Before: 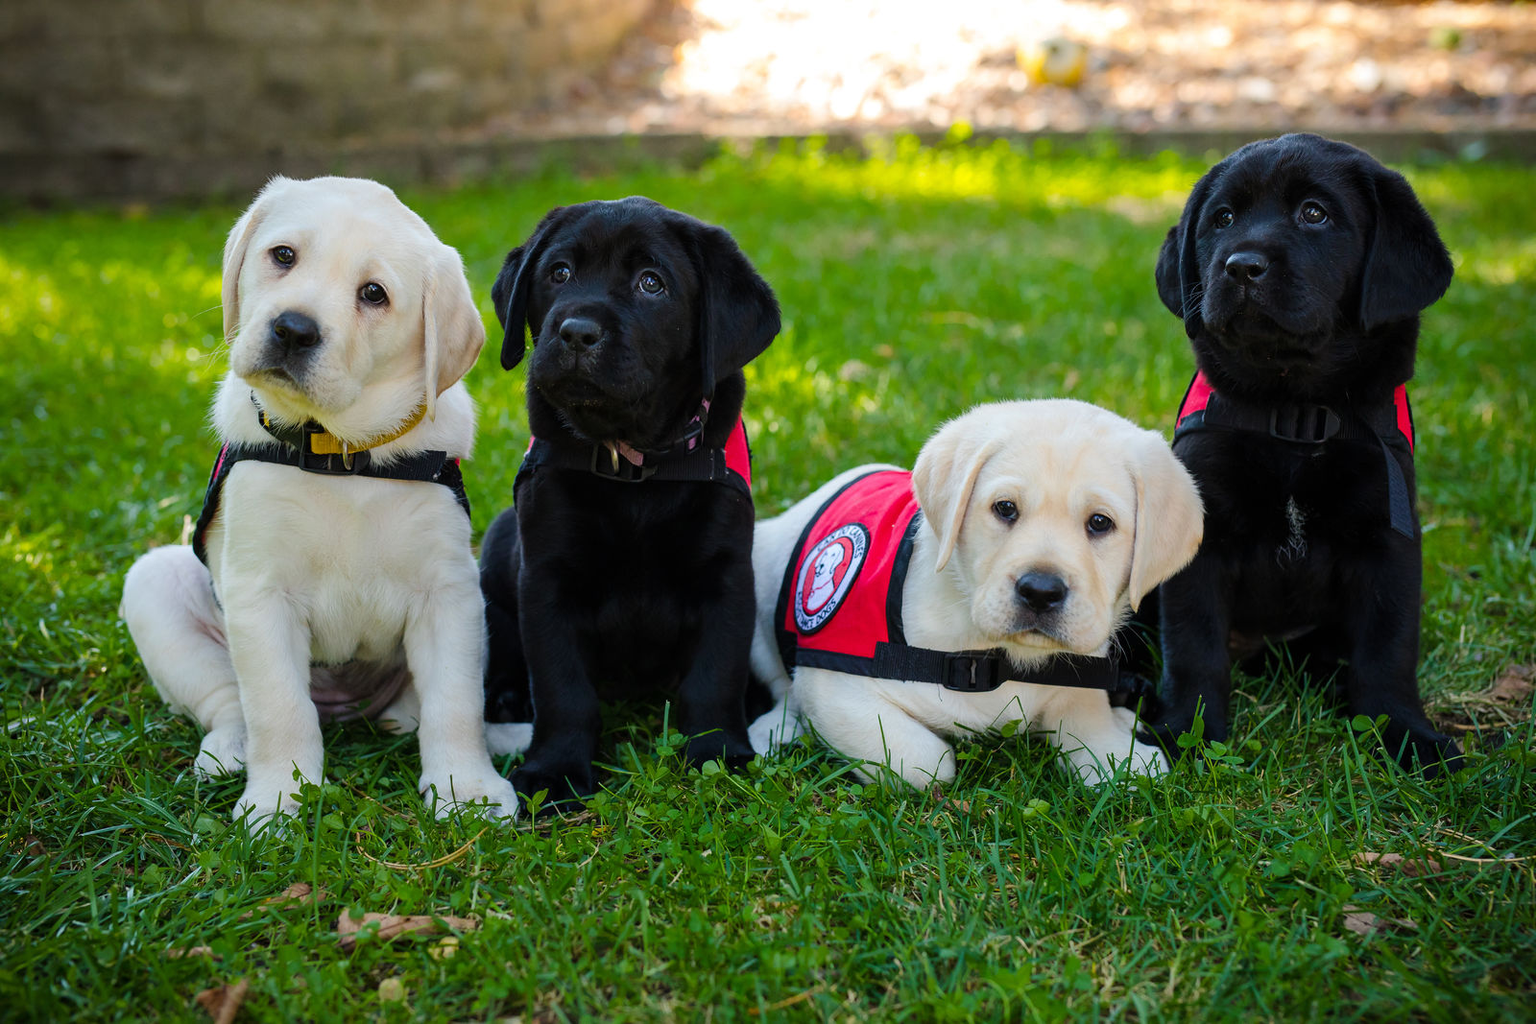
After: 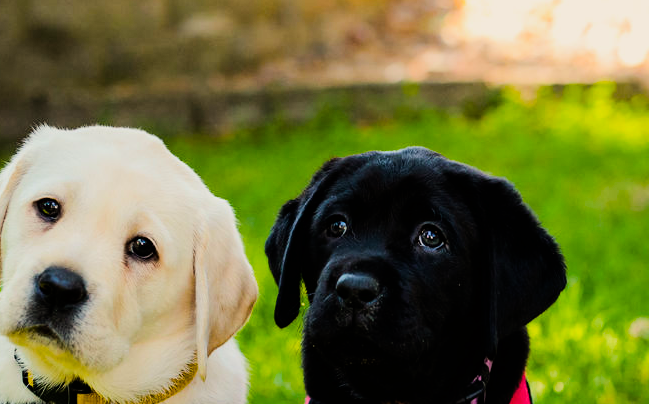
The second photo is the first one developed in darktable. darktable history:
crop: left 15.452%, top 5.459%, right 43.956%, bottom 56.62%
white balance: red 1.045, blue 0.932
filmic rgb: black relative exposure -7.65 EV, white relative exposure 4.56 EV, hardness 3.61, contrast 1.05
tone equalizer: -8 EV -0.75 EV, -7 EV -0.7 EV, -6 EV -0.6 EV, -5 EV -0.4 EV, -3 EV 0.4 EV, -2 EV 0.6 EV, -1 EV 0.7 EV, +0 EV 0.75 EV, edges refinement/feathering 500, mask exposure compensation -1.57 EV, preserve details no
color balance rgb: perceptual saturation grading › global saturation 25%, global vibrance 20%
